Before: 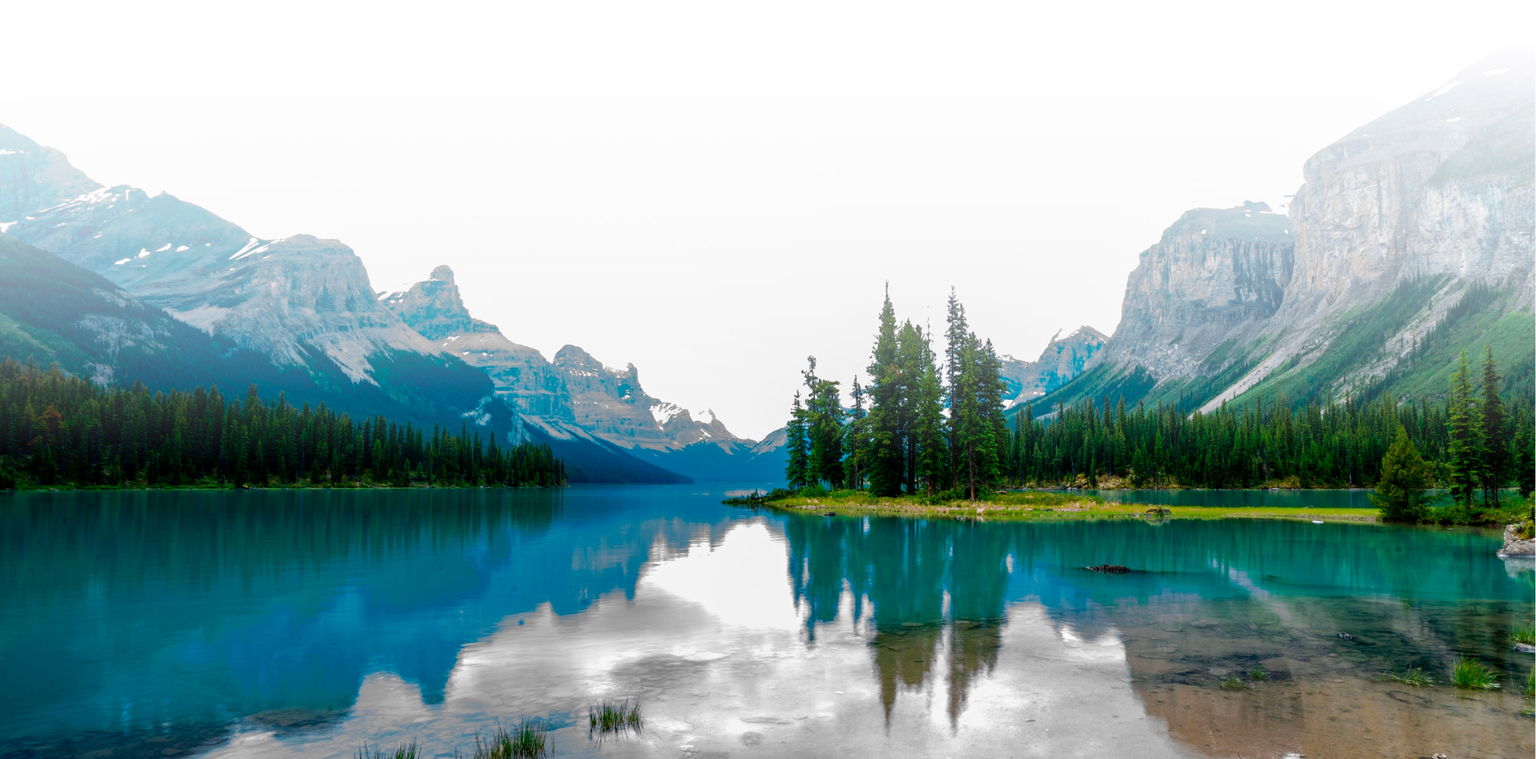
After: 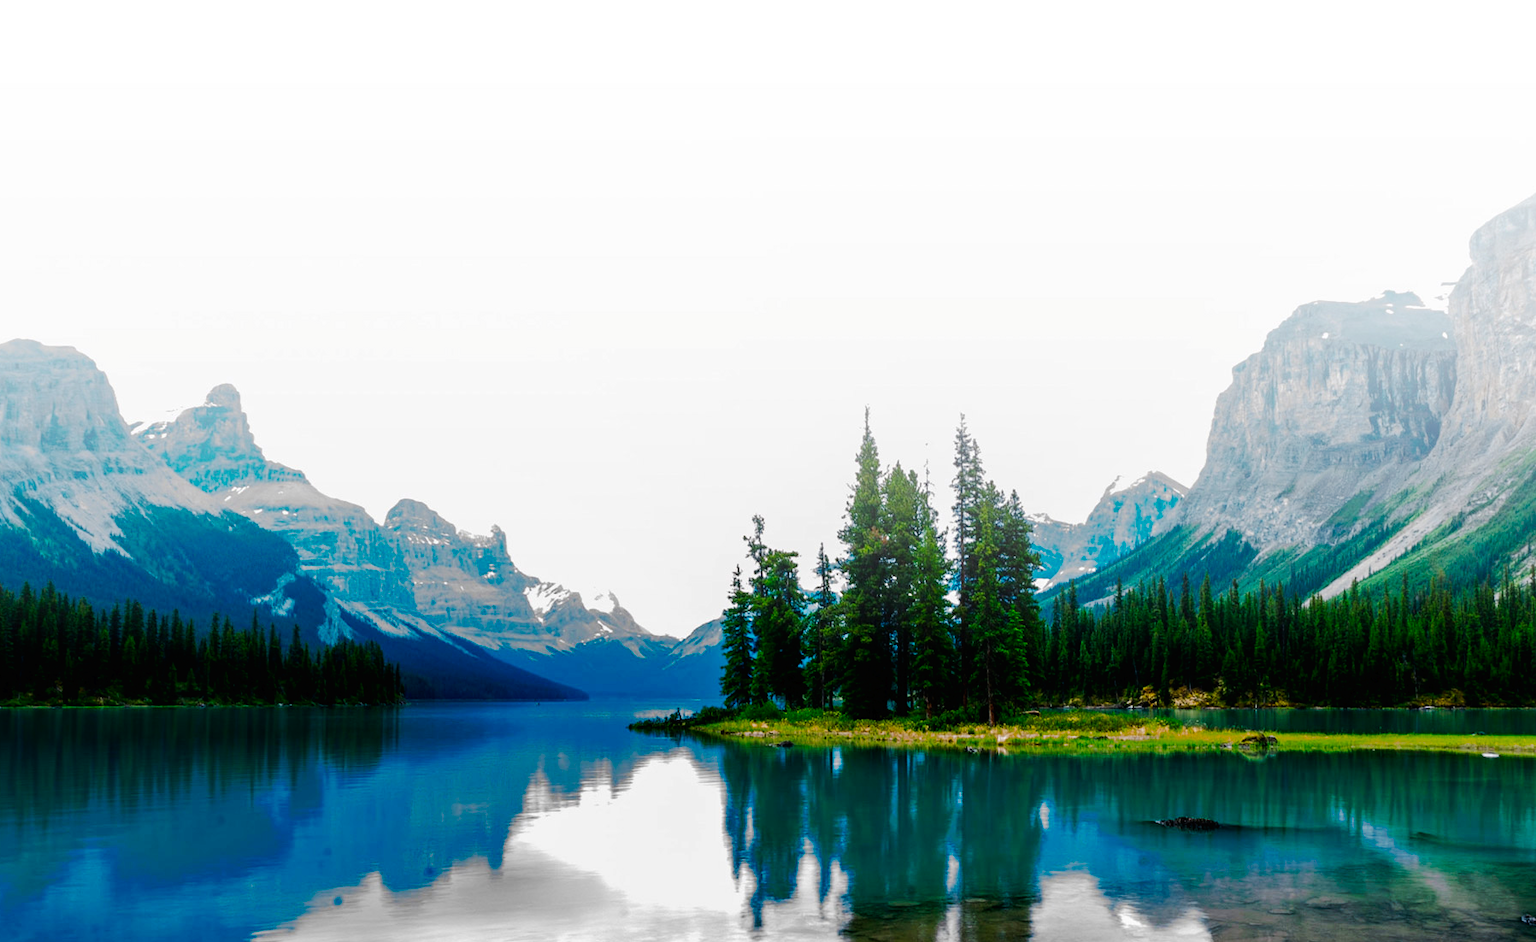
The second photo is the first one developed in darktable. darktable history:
crop: left 18.747%, right 12.123%, bottom 14.116%
tone curve: curves: ch0 [(0, 0) (0.003, 0.007) (0.011, 0.008) (0.025, 0.007) (0.044, 0.009) (0.069, 0.012) (0.1, 0.02) (0.136, 0.035) (0.177, 0.06) (0.224, 0.104) (0.277, 0.16) (0.335, 0.228) (0.399, 0.308) (0.468, 0.418) (0.543, 0.525) (0.623, 0.635) (0.709, 0.723) (0.801, 0.802) (0.898, 0.889) (1, 1)], preserve colors none
